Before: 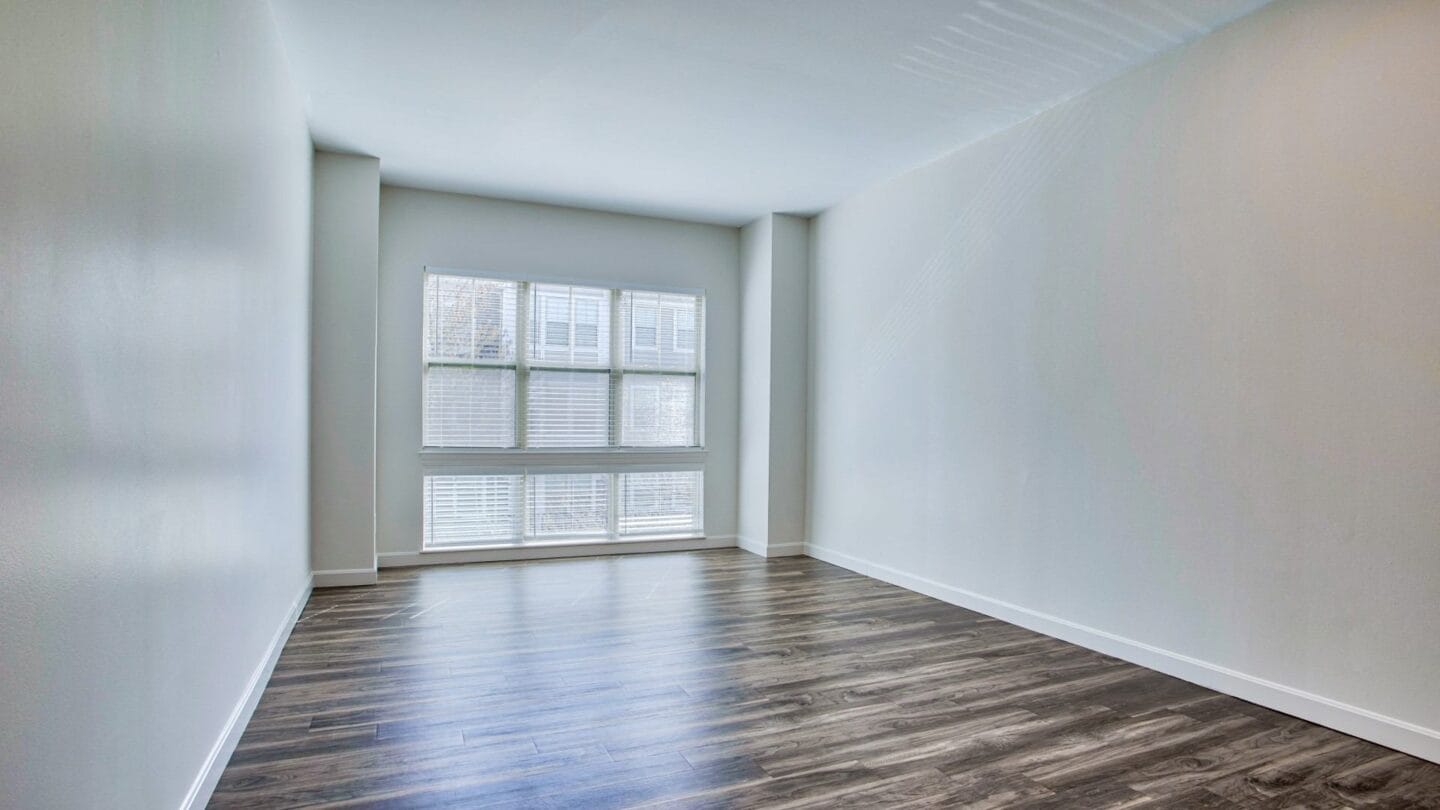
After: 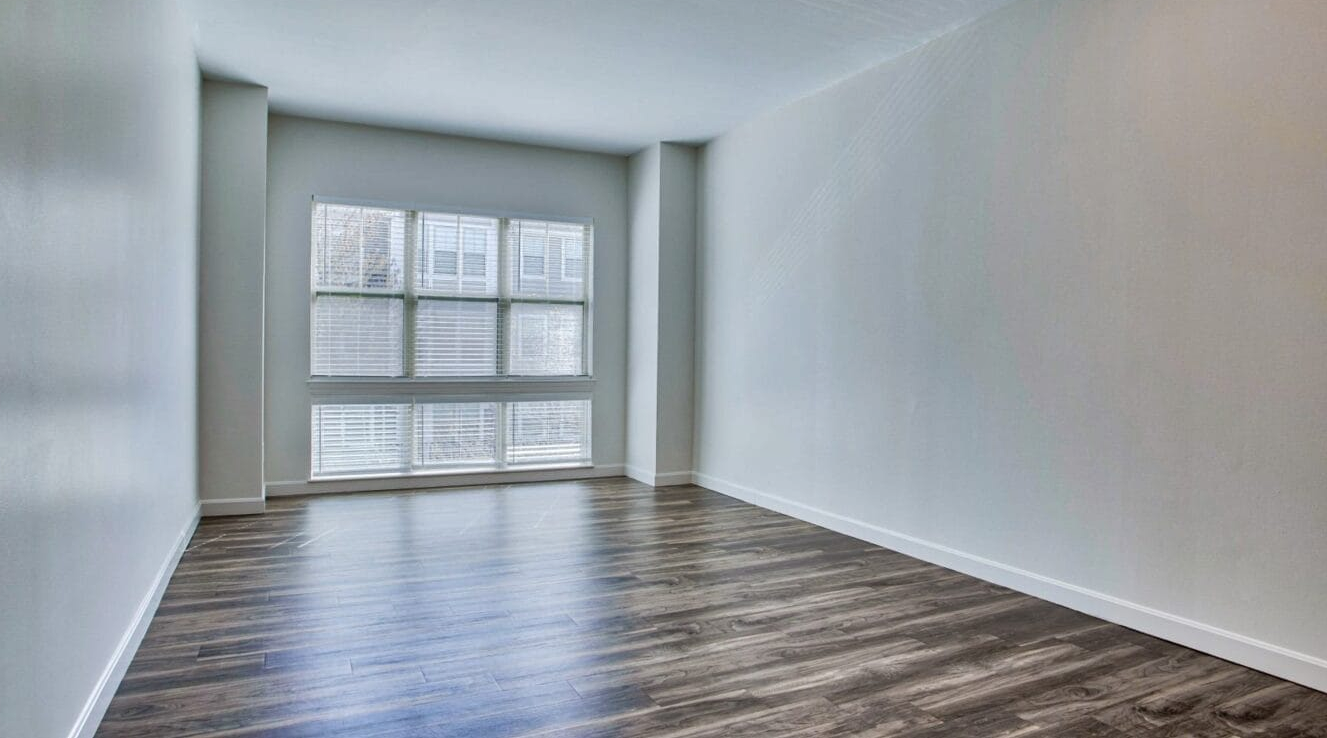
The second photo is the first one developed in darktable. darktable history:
shadows and highlights: low approximation 0.01, soften with gaussian
crop and rotate: left 7.806%, top 8.829%
